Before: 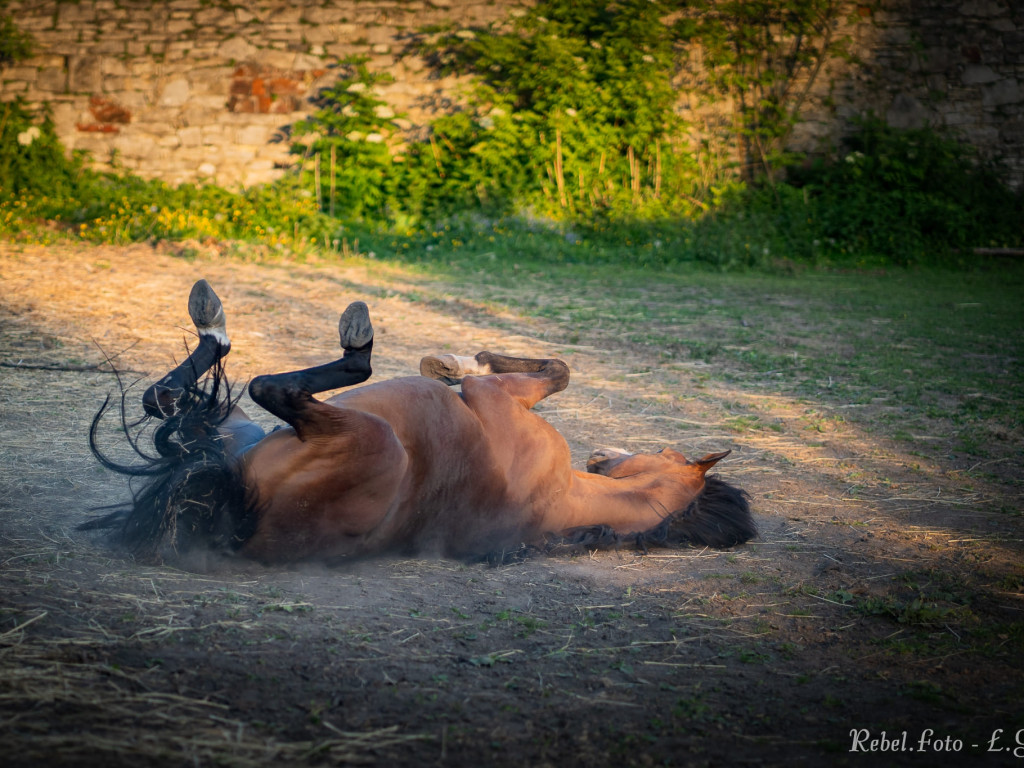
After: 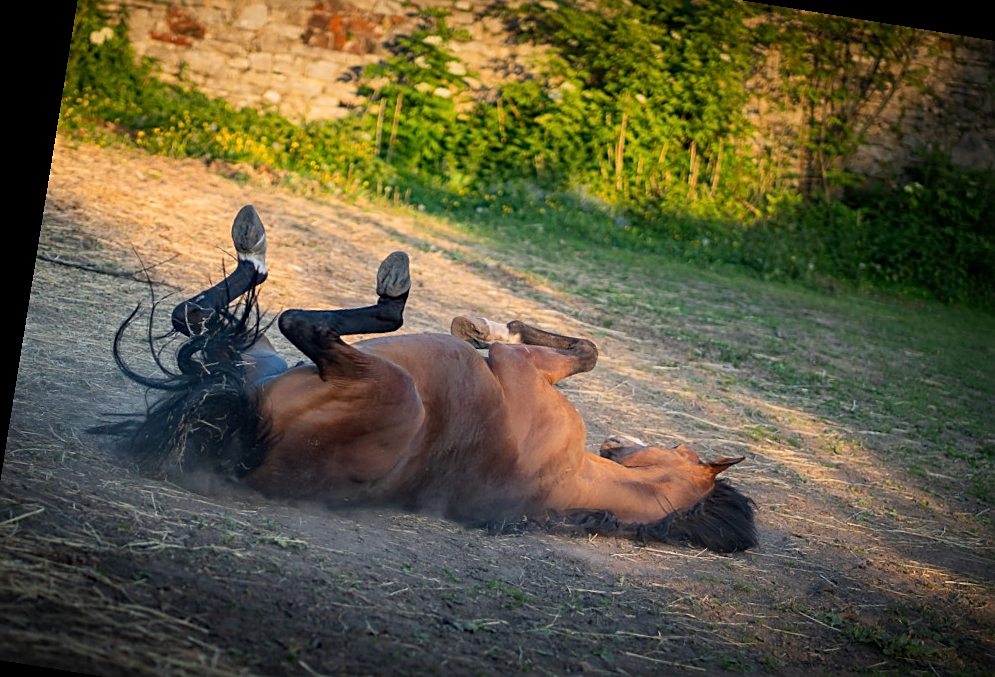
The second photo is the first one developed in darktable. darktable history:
rotate and perspective: rotation 9.12°, automatic cropping off
sharpen: on, module defaults
tone equalizer: on, module defaults
crop and rotate: left 2.425%, top 11.305%, right 9.6%, bottom 15.08%
